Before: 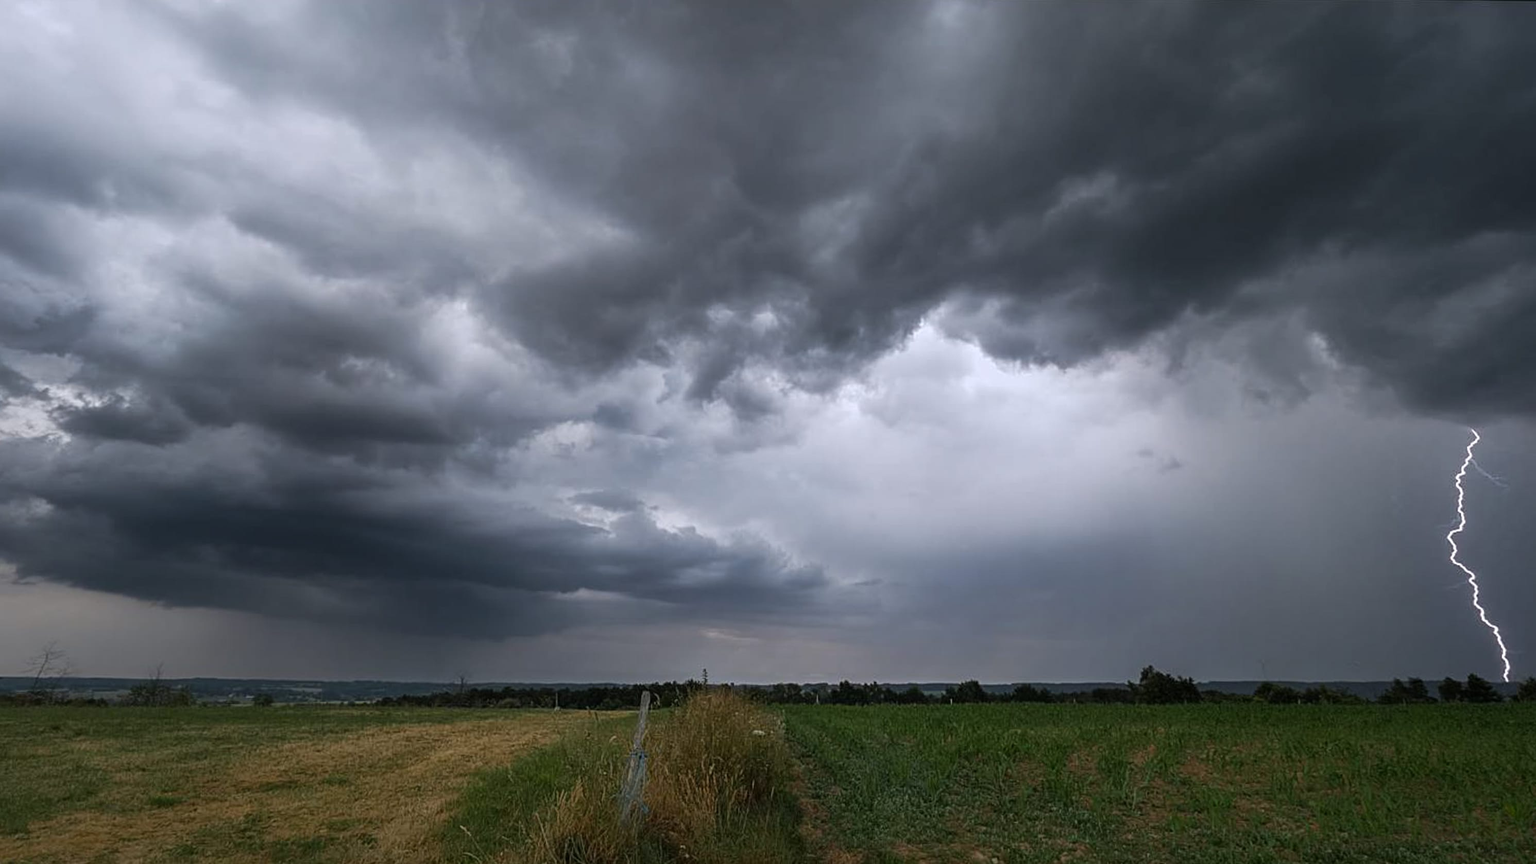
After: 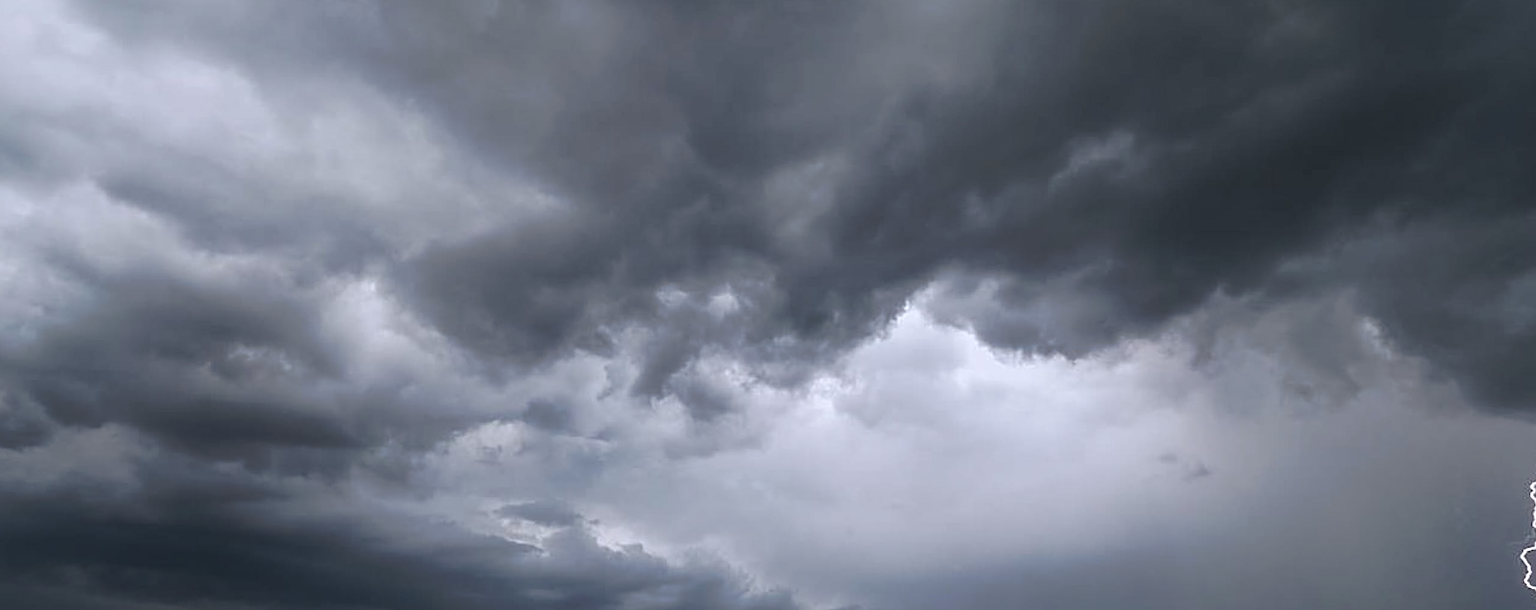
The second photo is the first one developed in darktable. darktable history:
sharpen: on, module defaults
crop and rotate: left 9.462%, top 7.127%, right 4.883%, bottom 32.33%
tone curve: curves: ch0 [(0, 0) (0.003, 0.013) (0.011, 0.017) (0.025, 0.028) (0.044, 0.049) (0.069, 0.07) (0.1, 0.103) (0.136, 0.143) (0.177, 0.186) (0.224, 0.232) (0.277, 0.282) (0.335, 0.333) (0.399, 0.405) (0.468, 0.477) (0.543, 0.54) (0.623, 0.627) (0.709, 0.709) (0.801, 0.798) (0.898, 0.902) (1, 1)], preserve colors none
